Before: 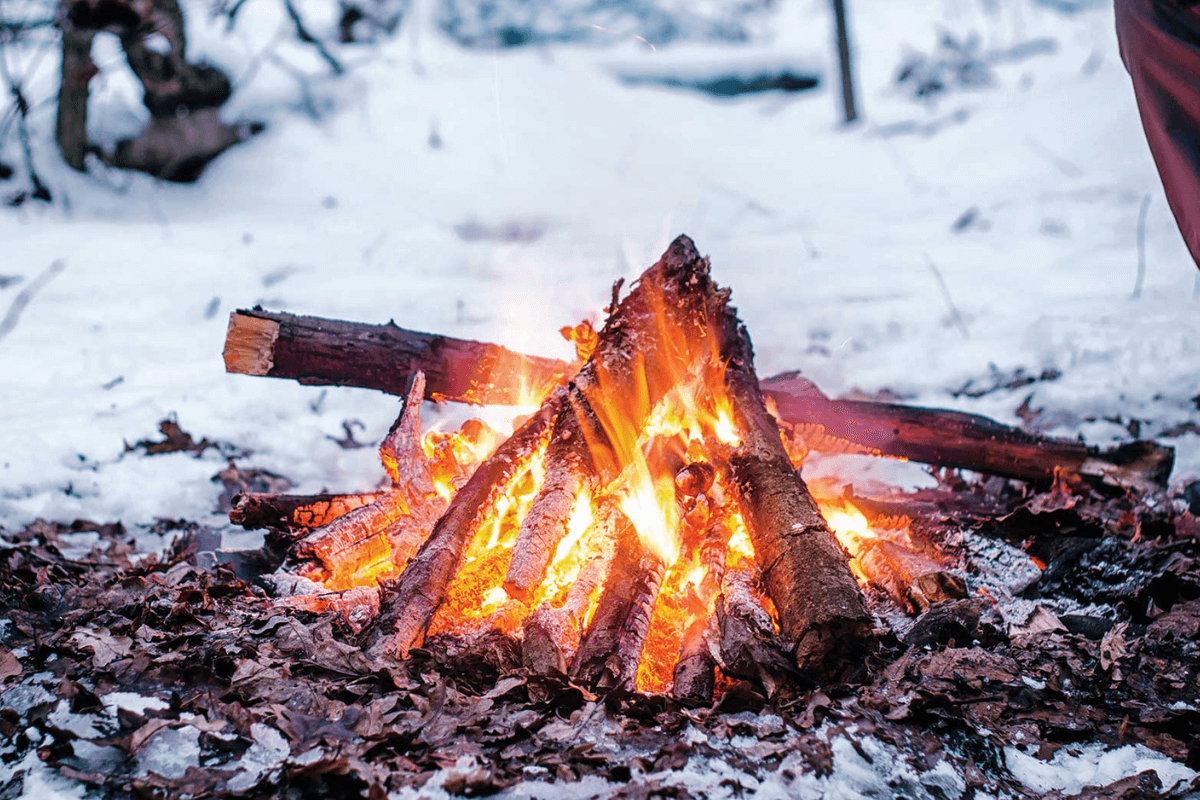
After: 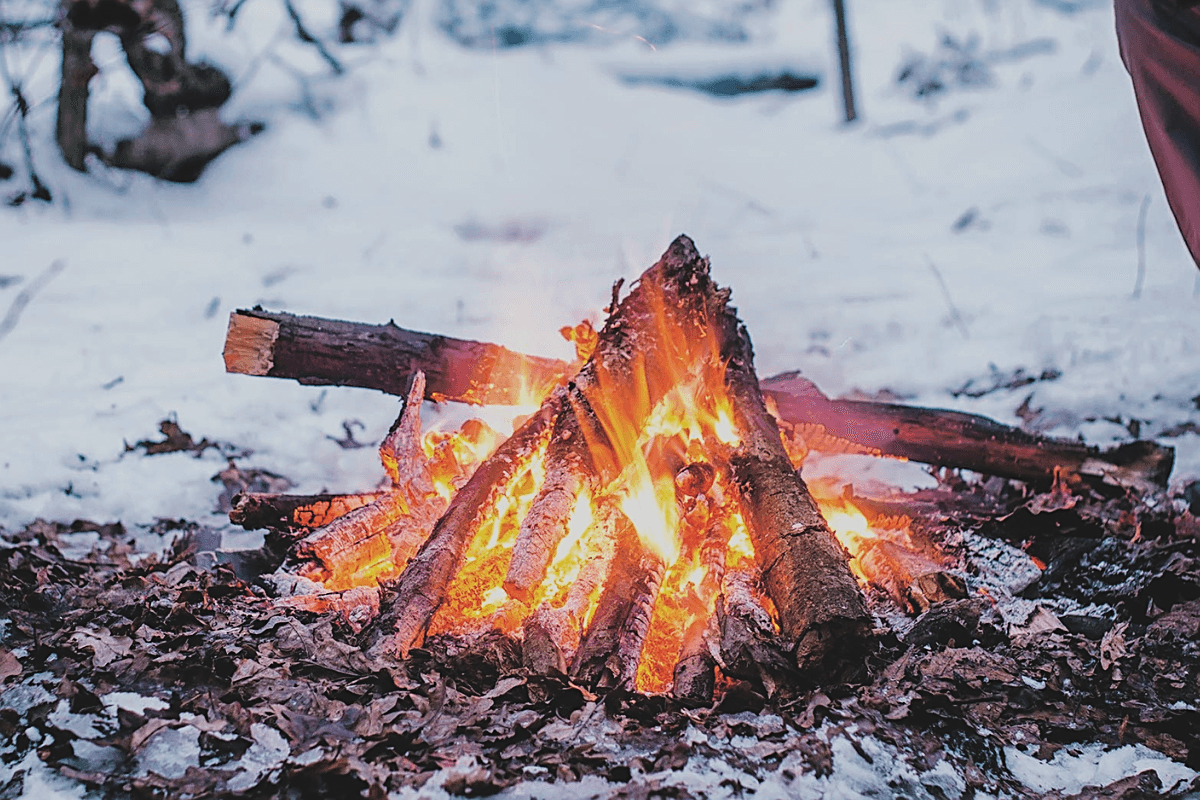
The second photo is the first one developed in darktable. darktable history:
exposure: black level correction -0.025, exposure -0.12 EV, compensate highlight preservation false
sharpen: on, module defaults
filmic rgb: black relative exposure -7.91 EV, white relative exposure 4.19 EV, hardness 4.06, latitude 51.14%, contrast 1.011, shadows ↔ highlights balance 5.86%, color science v6 (2022), iterations of high-quality reconstruction 0
